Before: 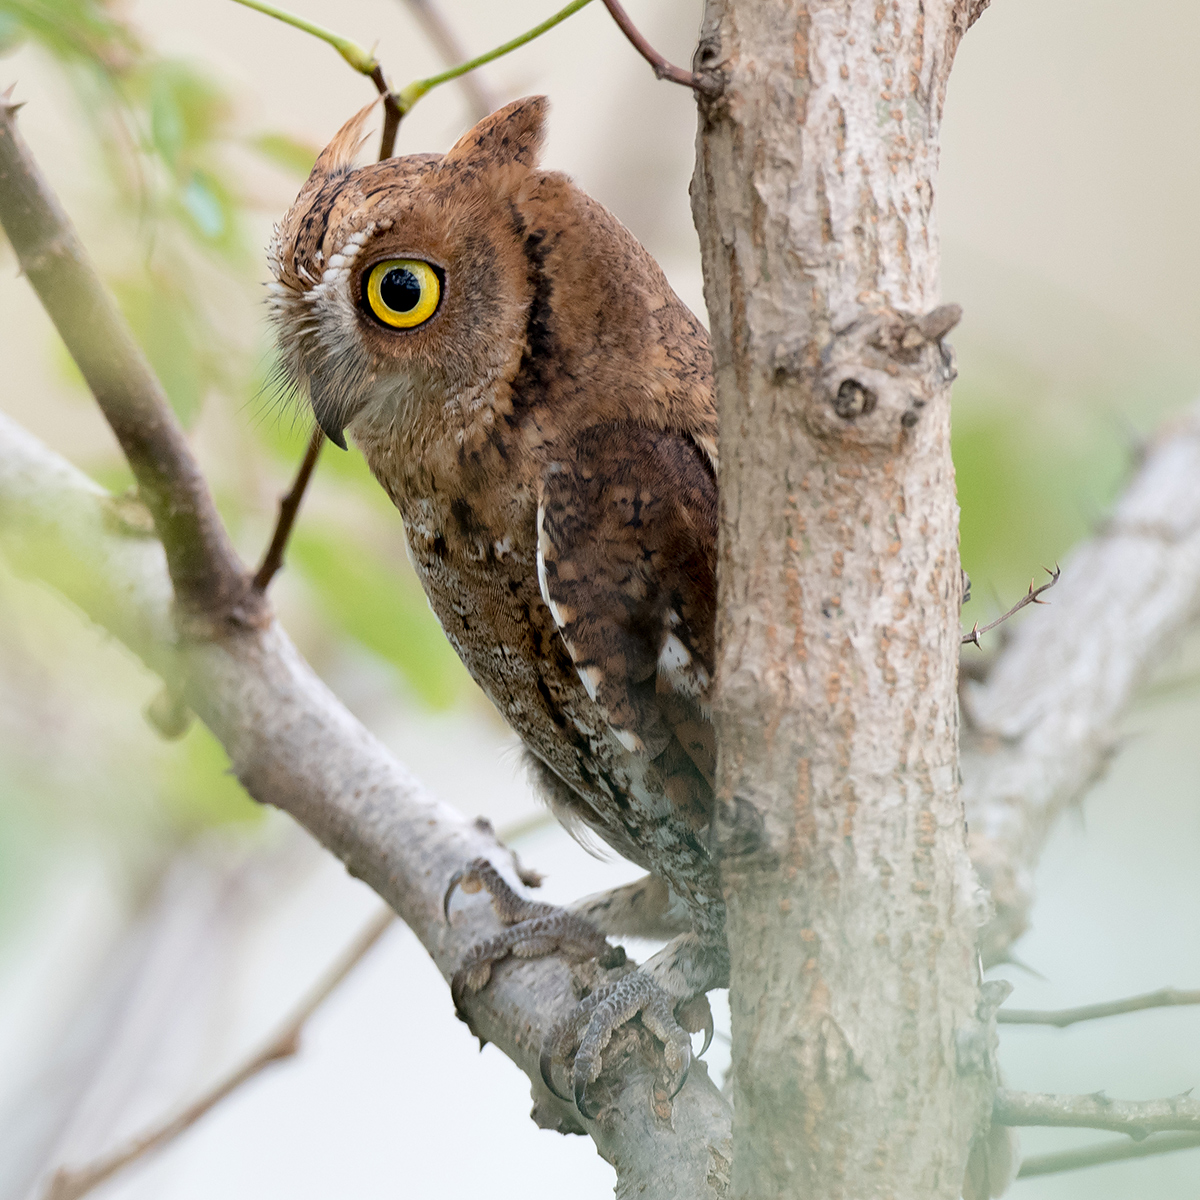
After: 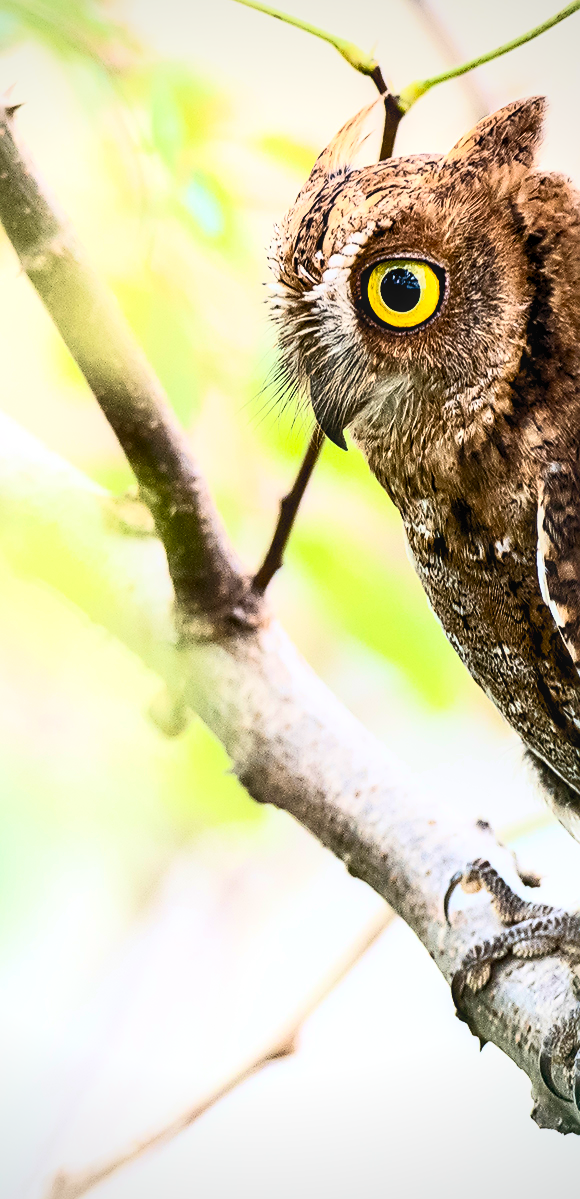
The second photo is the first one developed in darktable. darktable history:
local contrast: on, module defaults
sharpen: on, module defaults
vignetting: fall-off radius 60.82%, center (-0.121, -0.006)
crop and rotate: left 0.055%, top 0%, right 51.565%
contrast brightness saturation: contrast 0.624, brightness 0.349, saturation 0.141
color balance rgb: global offset › luminance -0.508%, linear chroma grading › shadows -9.985%, linear chroma grading › global chroma 19.893%, perceptual saturation grading › global saturation 0.631%, global vibrance 9.743%, contrast 15.599%, saturation formula JzAzBz (2021)
velvia: on, module defaults
color zones: curves: ch0 [(0.068, 0.464) (0.25, 0.5) (0.48, 0.508) (0.75, 0.536) (0.886, 0.476) (0.967, 0.456)]; ch1 [(0.066, 0.456) (0.25, 0.5) (0.616, 0.508) (0.746, 0.56) (0.934, 0.444)]
